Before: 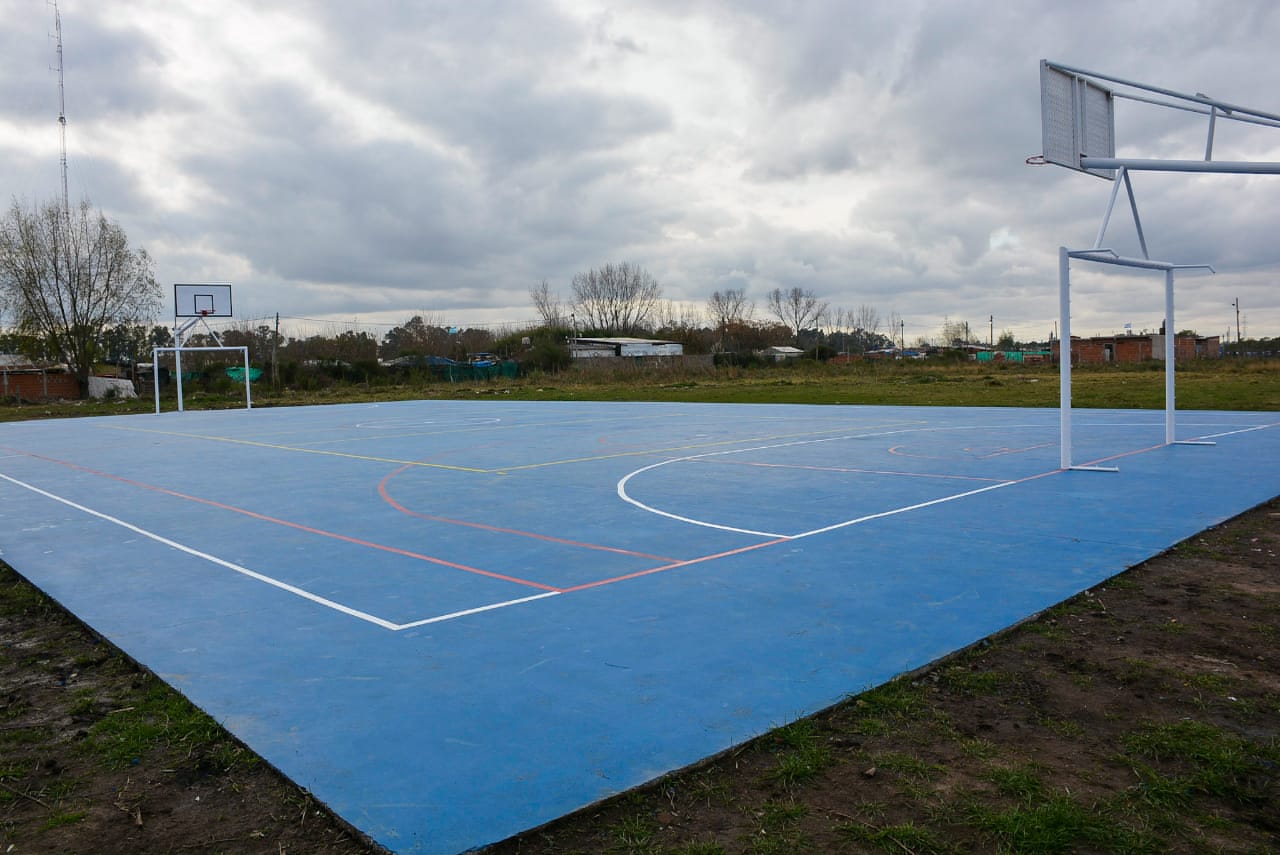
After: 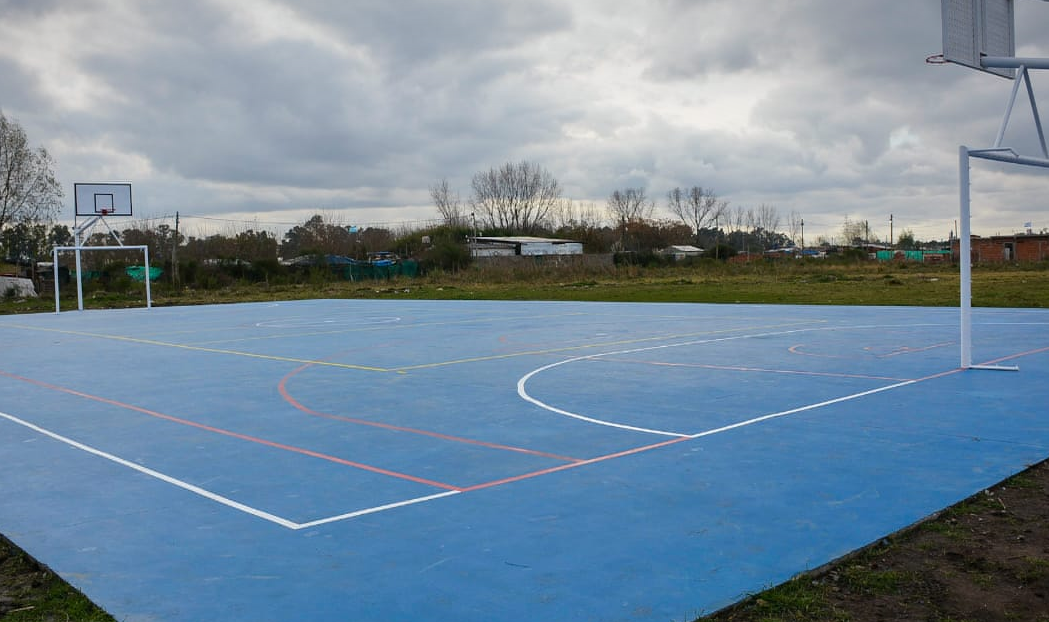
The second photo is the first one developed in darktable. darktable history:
vignetting: fall-off start 97.52%, fall-off radius 100%, brightness -0.574, saturation 0, center (-0.027, 0.404), width/height ratio 1.368, unbound false
crop: left 7.856%, top 11.836%, right 10.12%, bottom 15.387%
